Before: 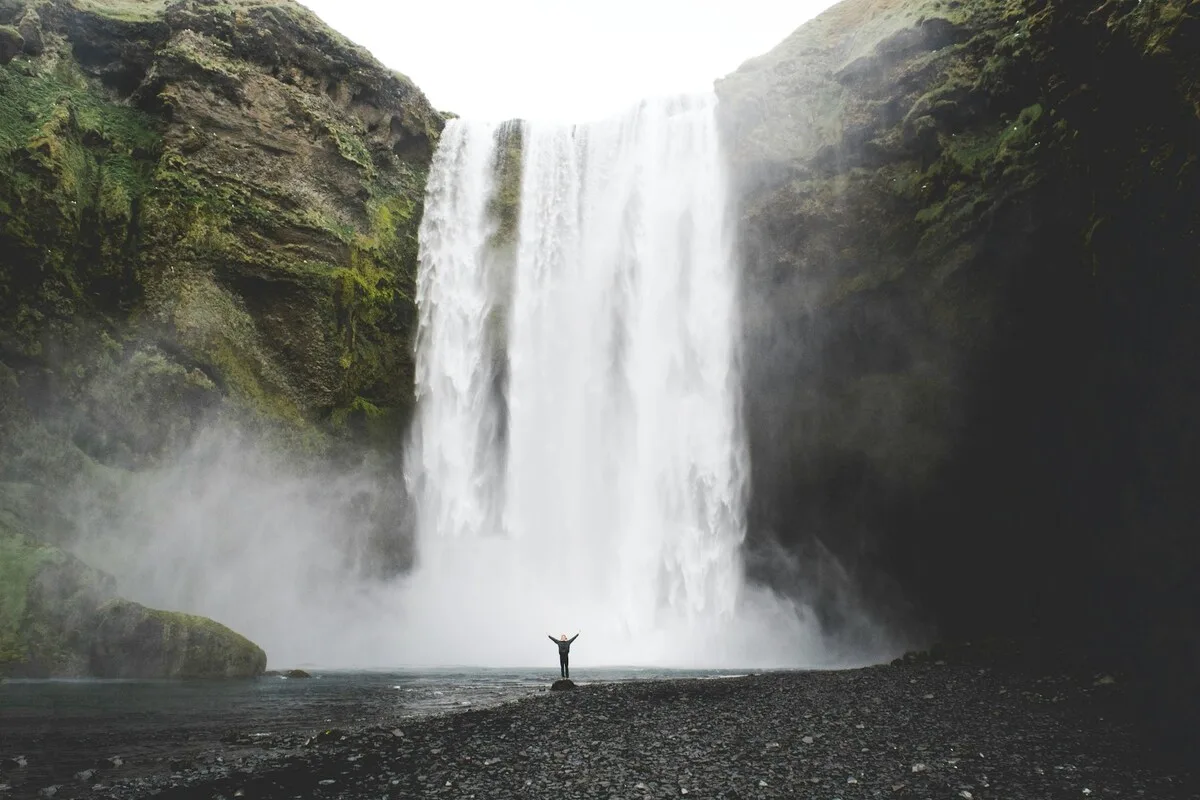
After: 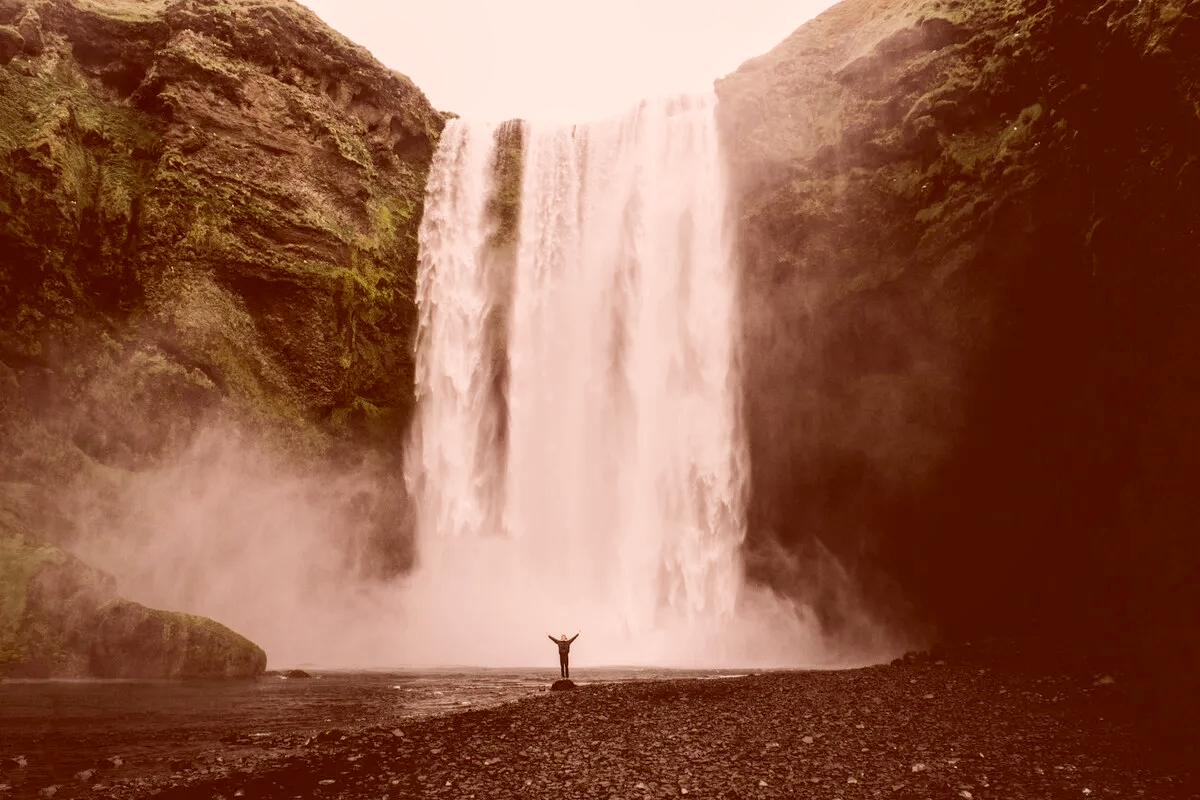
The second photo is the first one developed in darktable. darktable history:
exposure: exposure -0.177 EV, compensate highlight preservation false
velvia: on, module defaults
color correction: highlights a* 9.16, highlights b* 8.81, shadows a* 39.43, shadows b* 39.5, saturation 0.782
local contrast: on, module defaults
